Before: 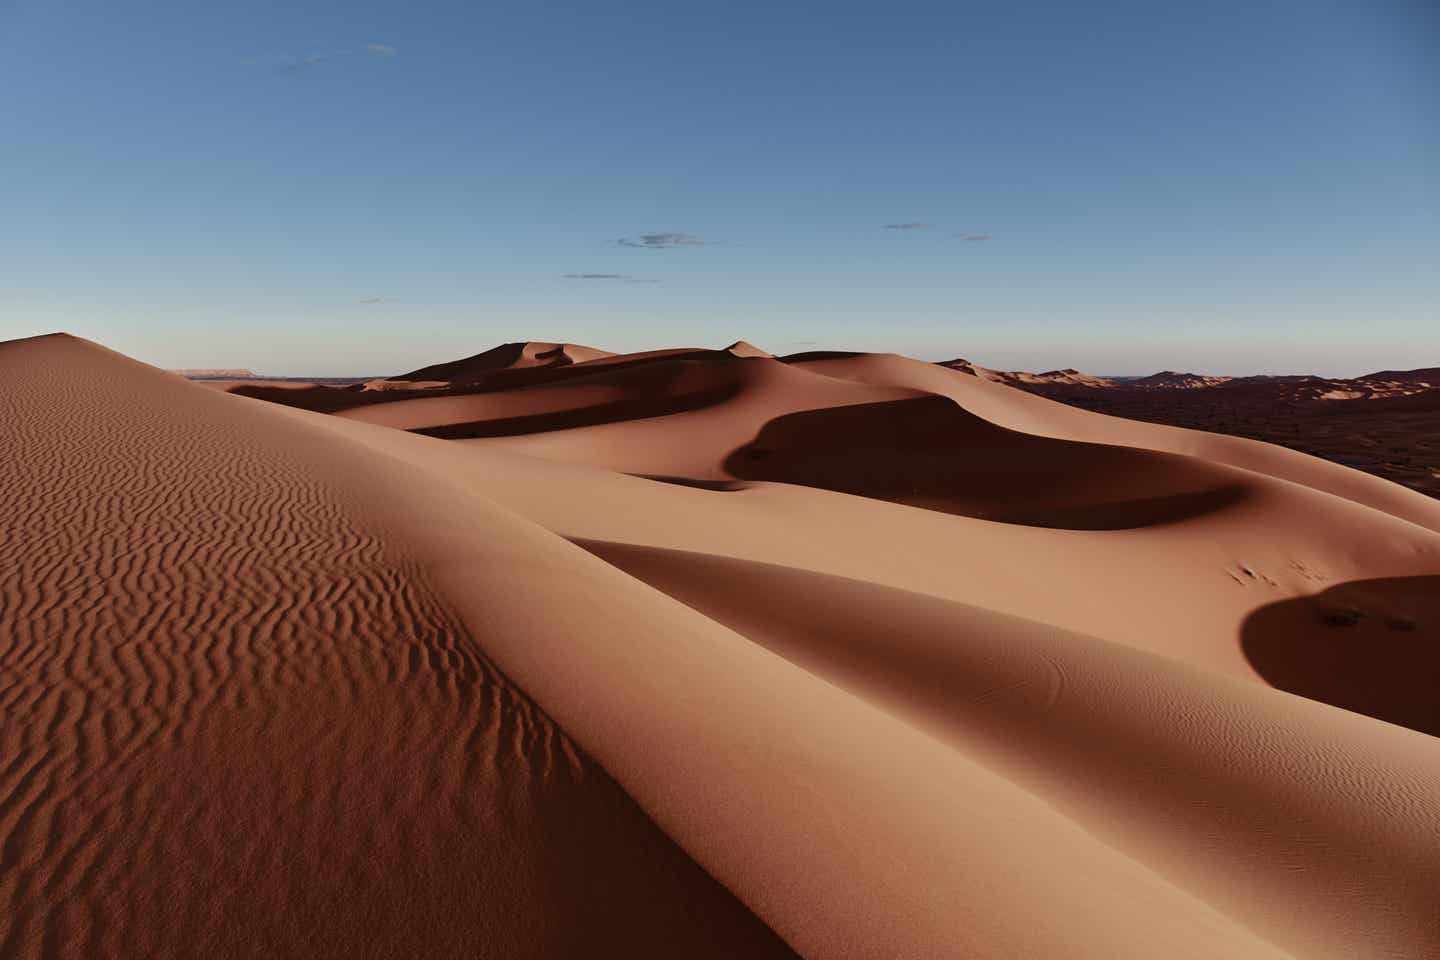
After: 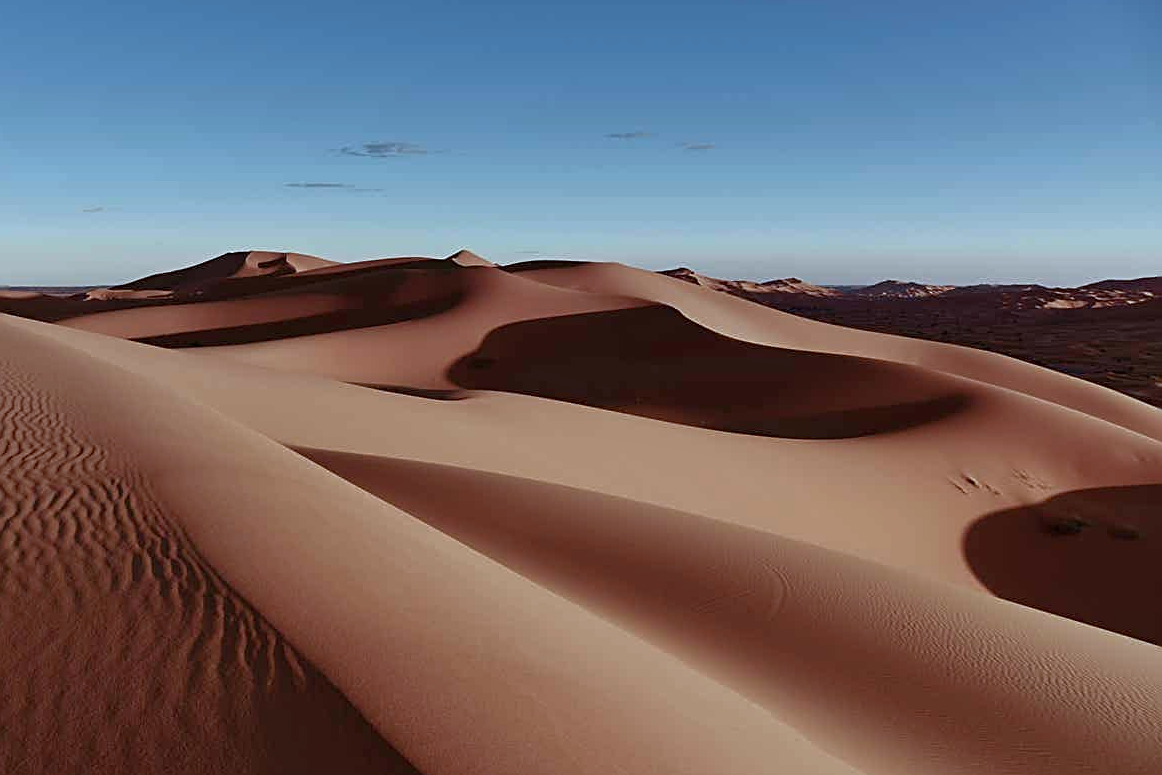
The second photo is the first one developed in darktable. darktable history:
tone equalizer: on, module defaults
color calibration: illuminant F (fluorescent), F source F9 (Cool White Deluxe 4150 K) – high CRI, x 0.374, y 0.373, temperature 4155.78 K
tone curve: curves: ch0 [(0, 0) (0.15, 0.17) (0.452, 0.437) (0.611, 0.588) (0.751, 0.749) (1, 1)]; ch1 [(0, 0) (0.325, 0.327) (0.412, 0.45) (0.453, 0.484) (0.5, 0.501) (0.541, 0.55) (0.617, 0.612) (0.695, 0.697) (1, 1)]; ch2 [(0, 0) (0.386, 0.397) (0.452, 0.459) (0.505, 0.498) (0.524, 0.547) (0.574, 0.566) (0.633, 0.641) (1, 1)], color space Lab, linked channels, preserve colors none
crop: left 19.251%, top 9.553%, right 0.001%, bottom 9.688%
sharpen: on, module defaults
